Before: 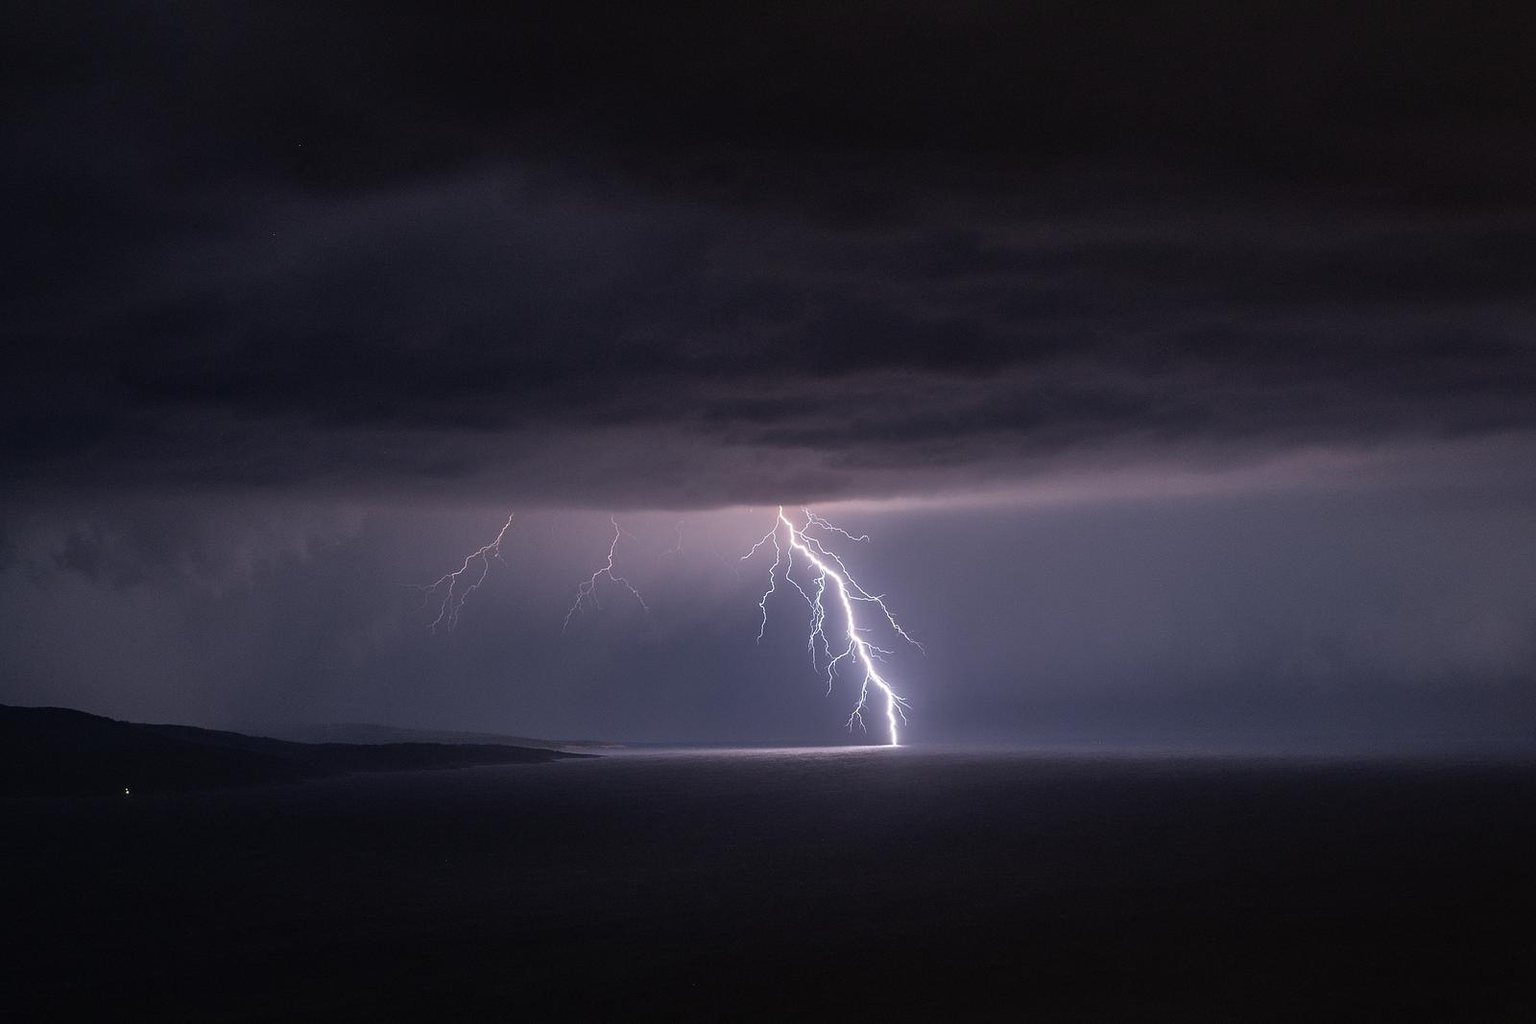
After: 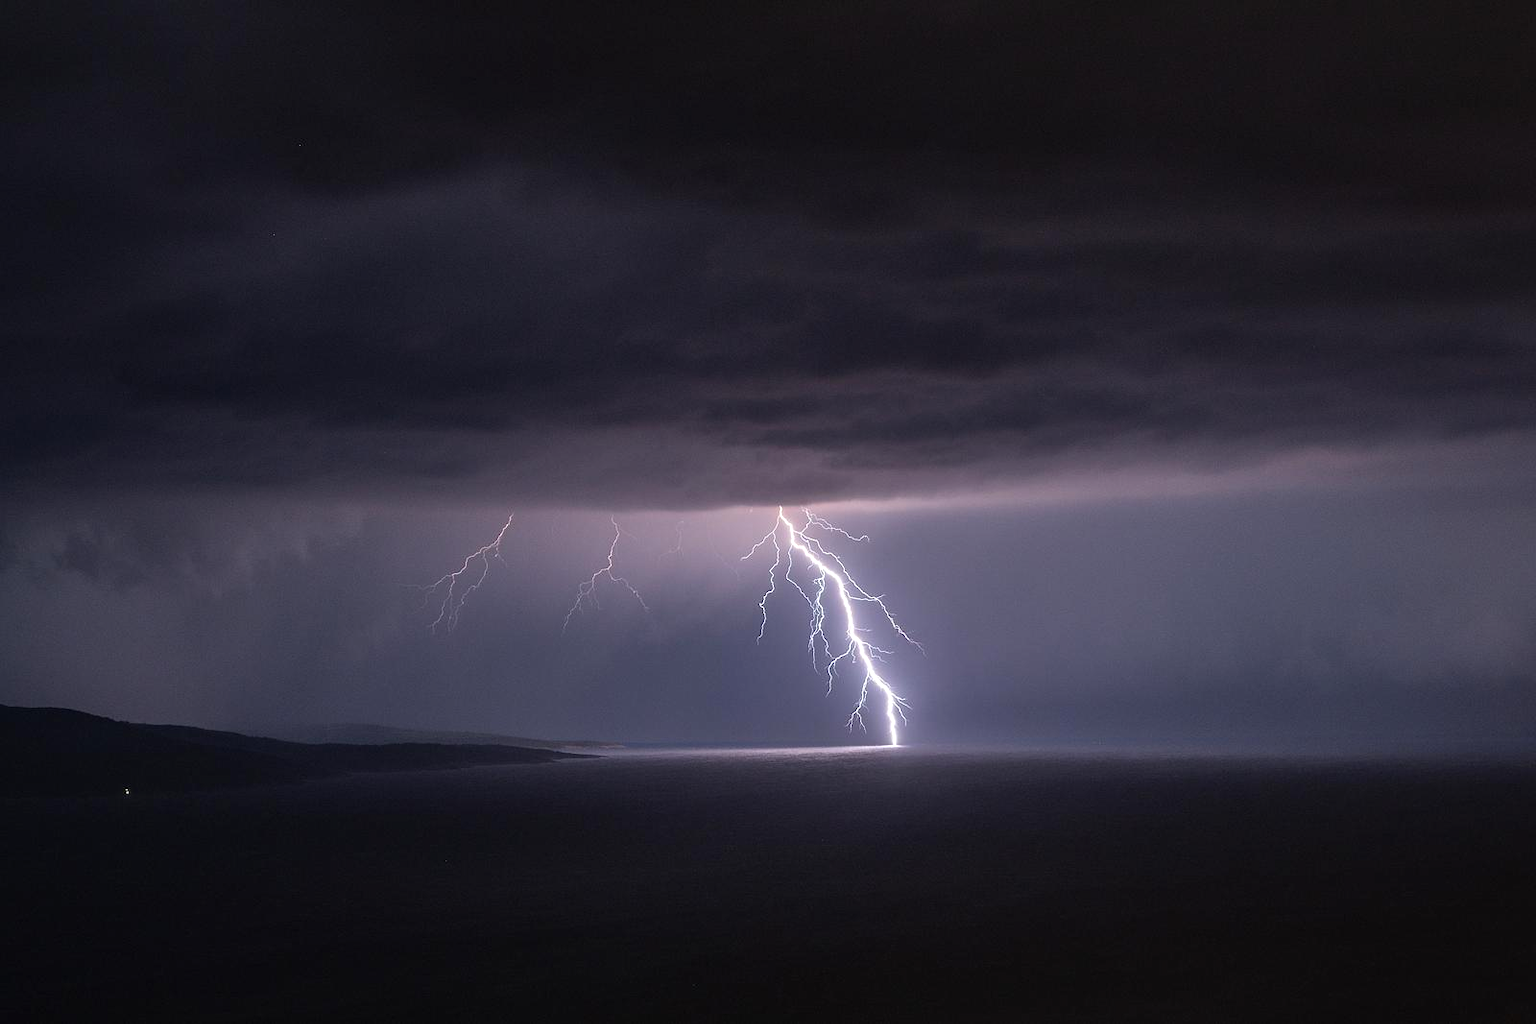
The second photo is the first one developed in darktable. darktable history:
exposure: exposure 0.295 EV, compensate highlight preservation false
